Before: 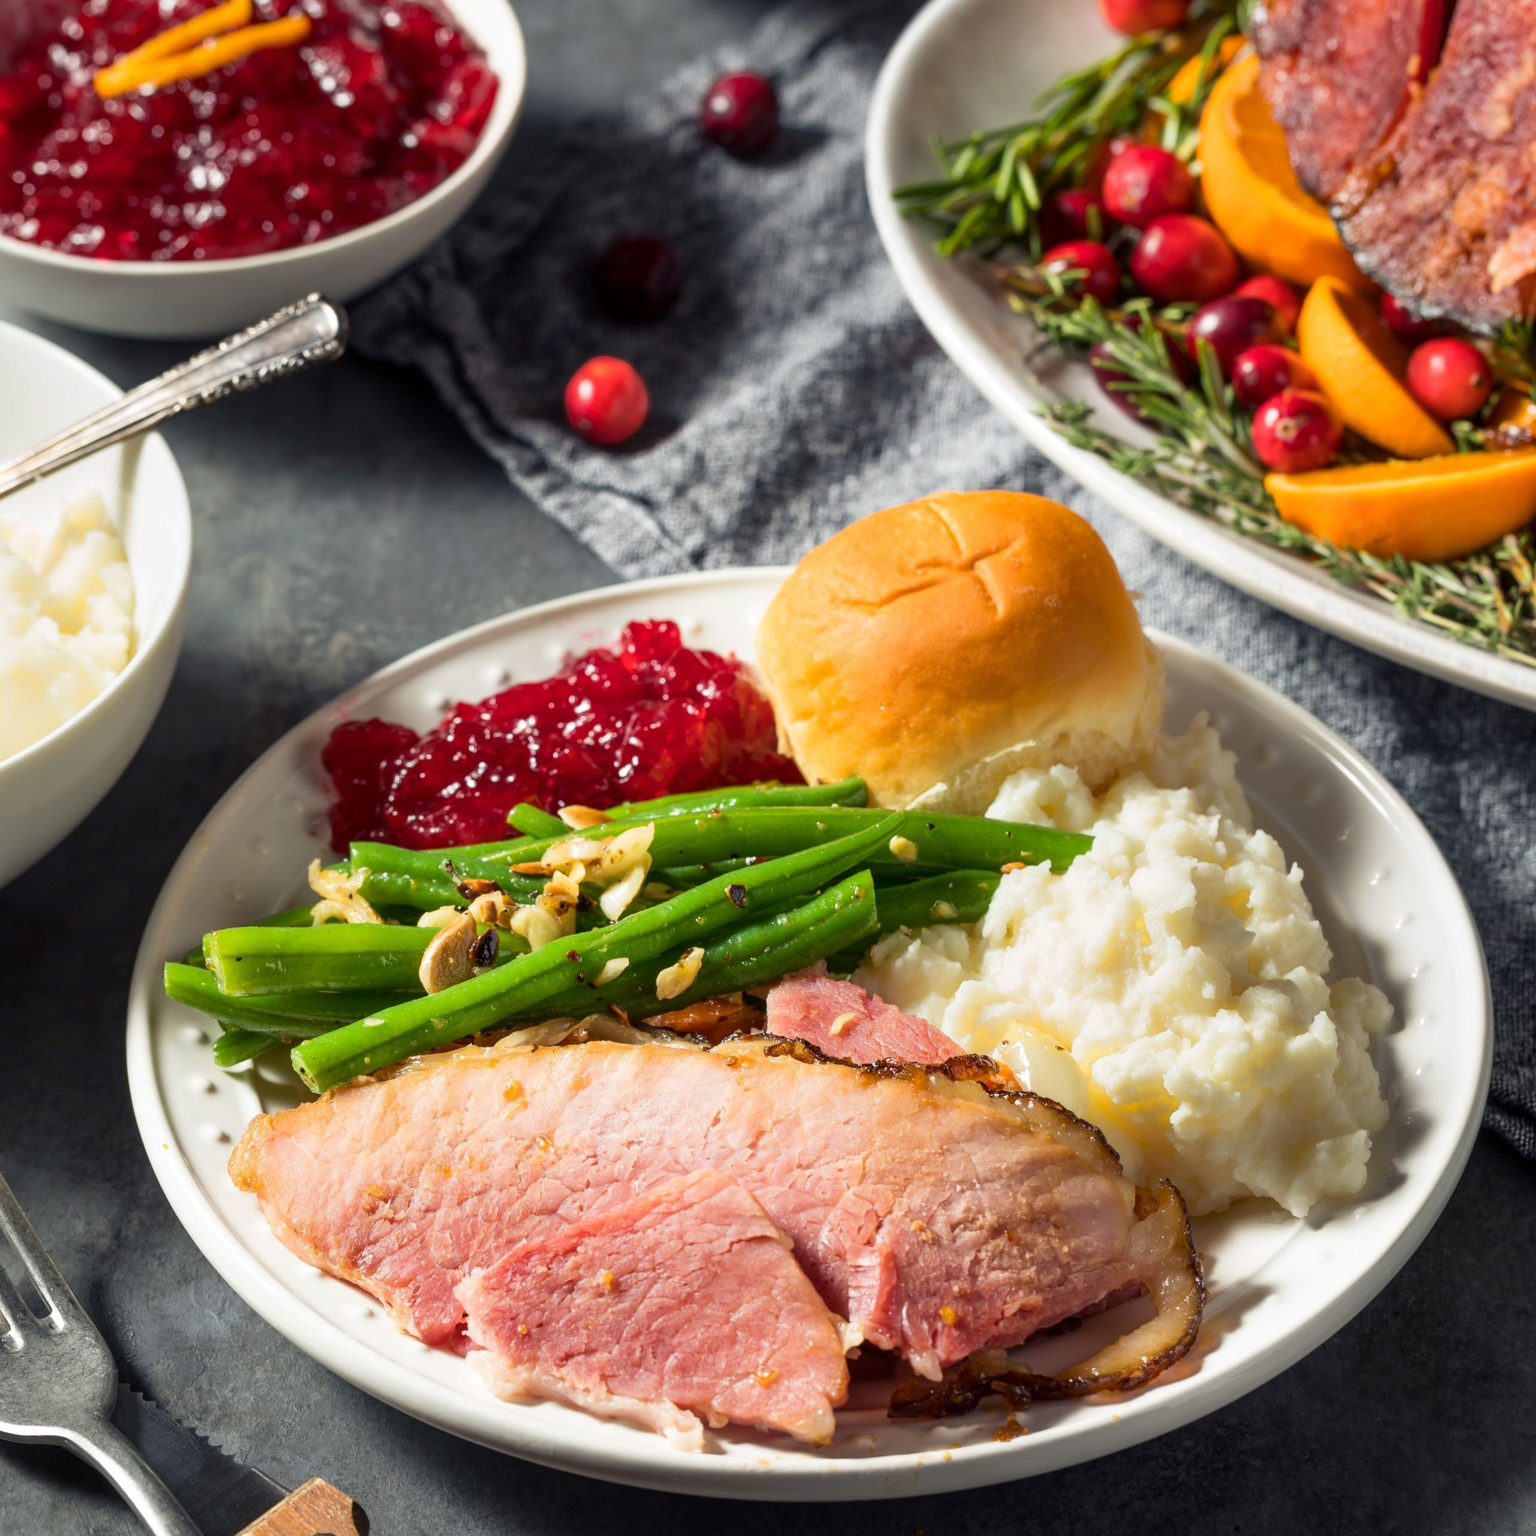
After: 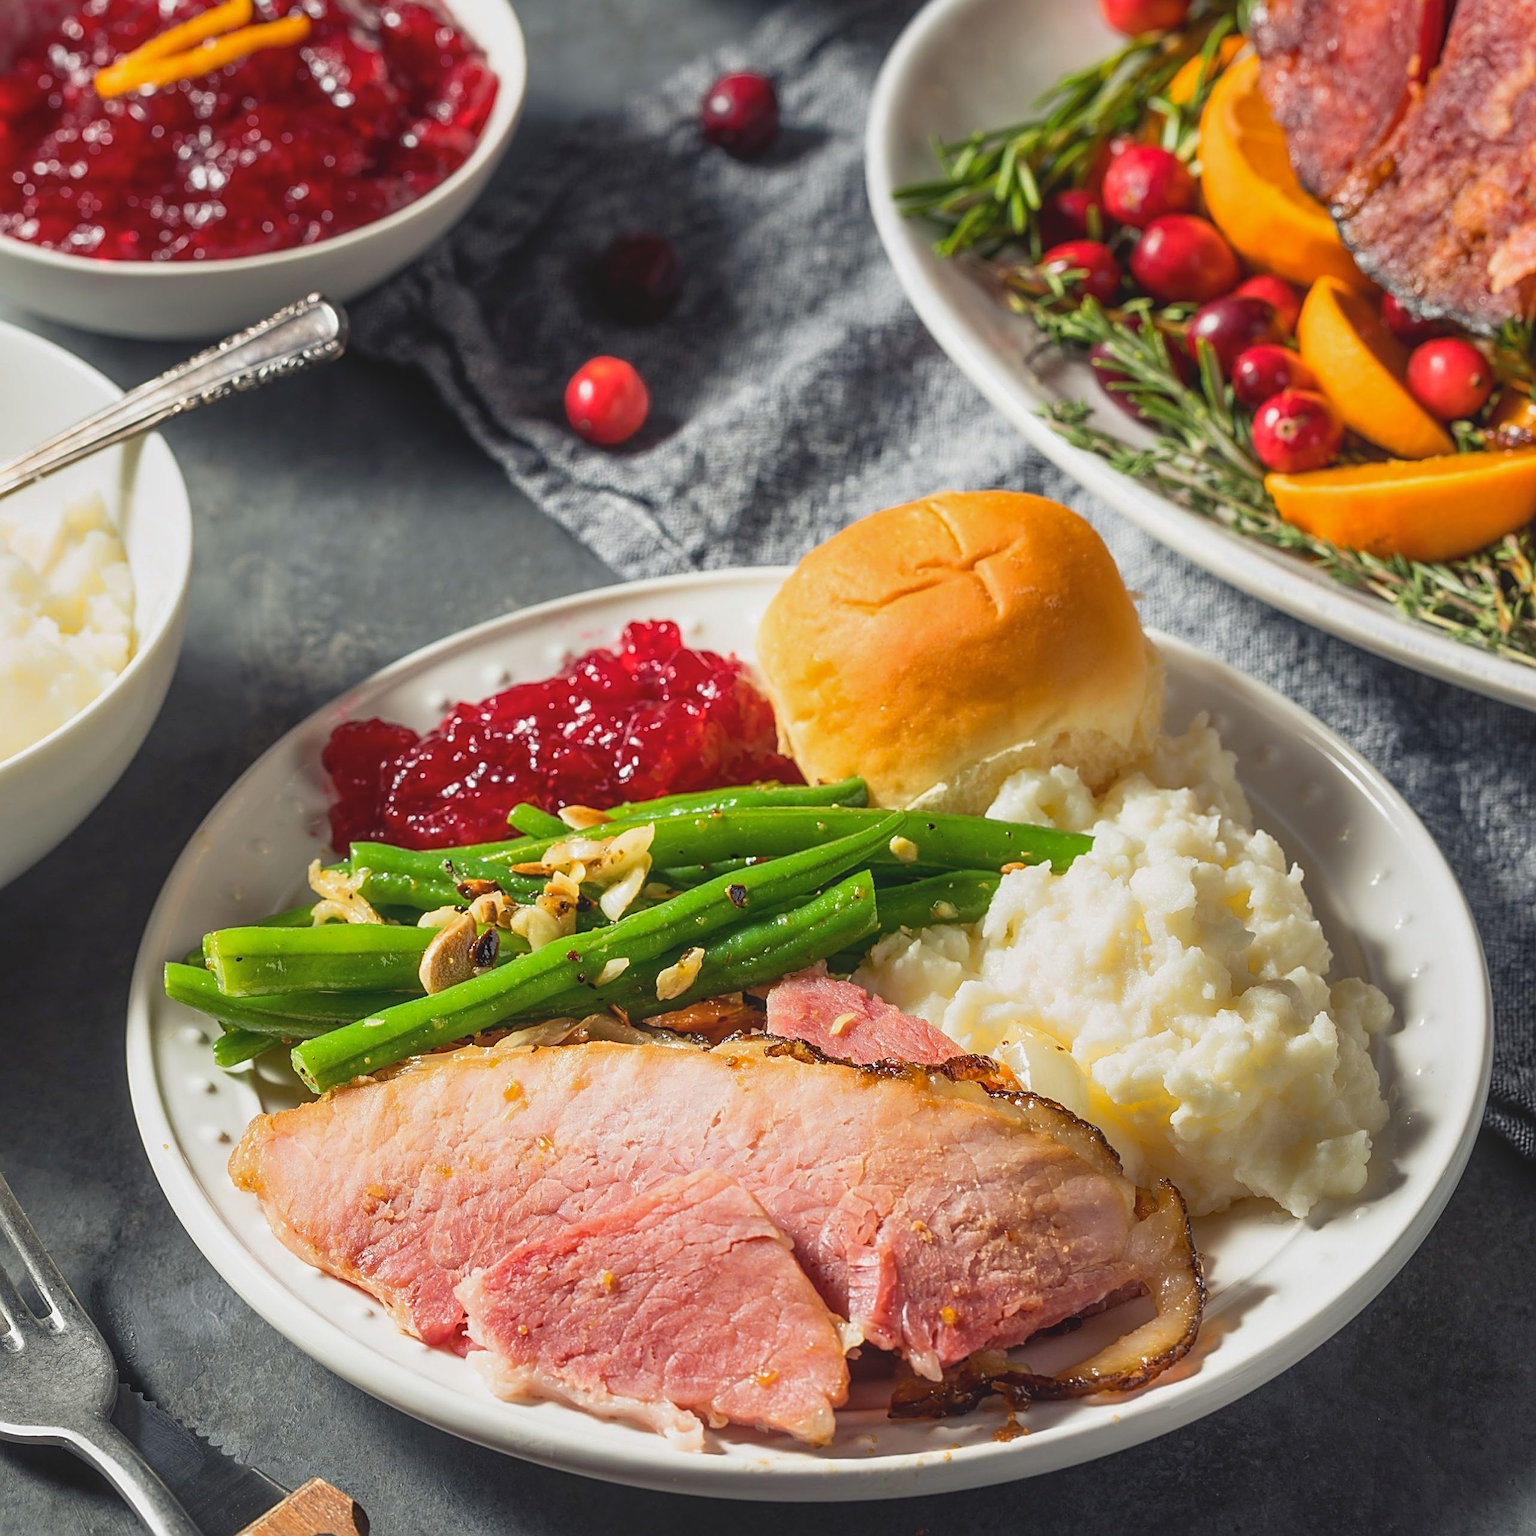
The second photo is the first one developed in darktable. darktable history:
sharpen: radius 2.641, amount 0.675
local contrast: highlights 49%, shadows 1%, detail 98%
